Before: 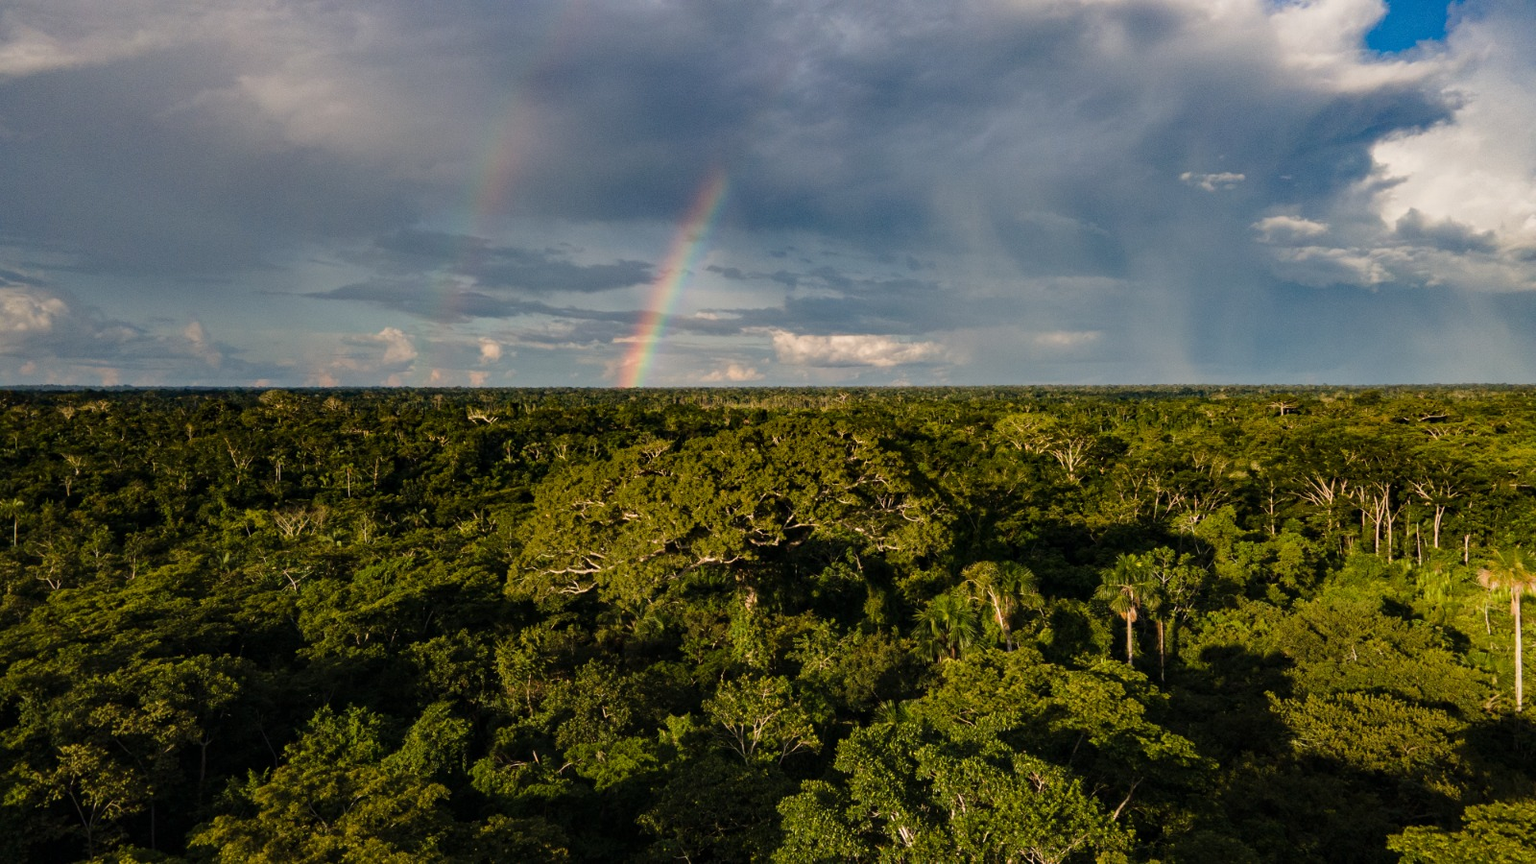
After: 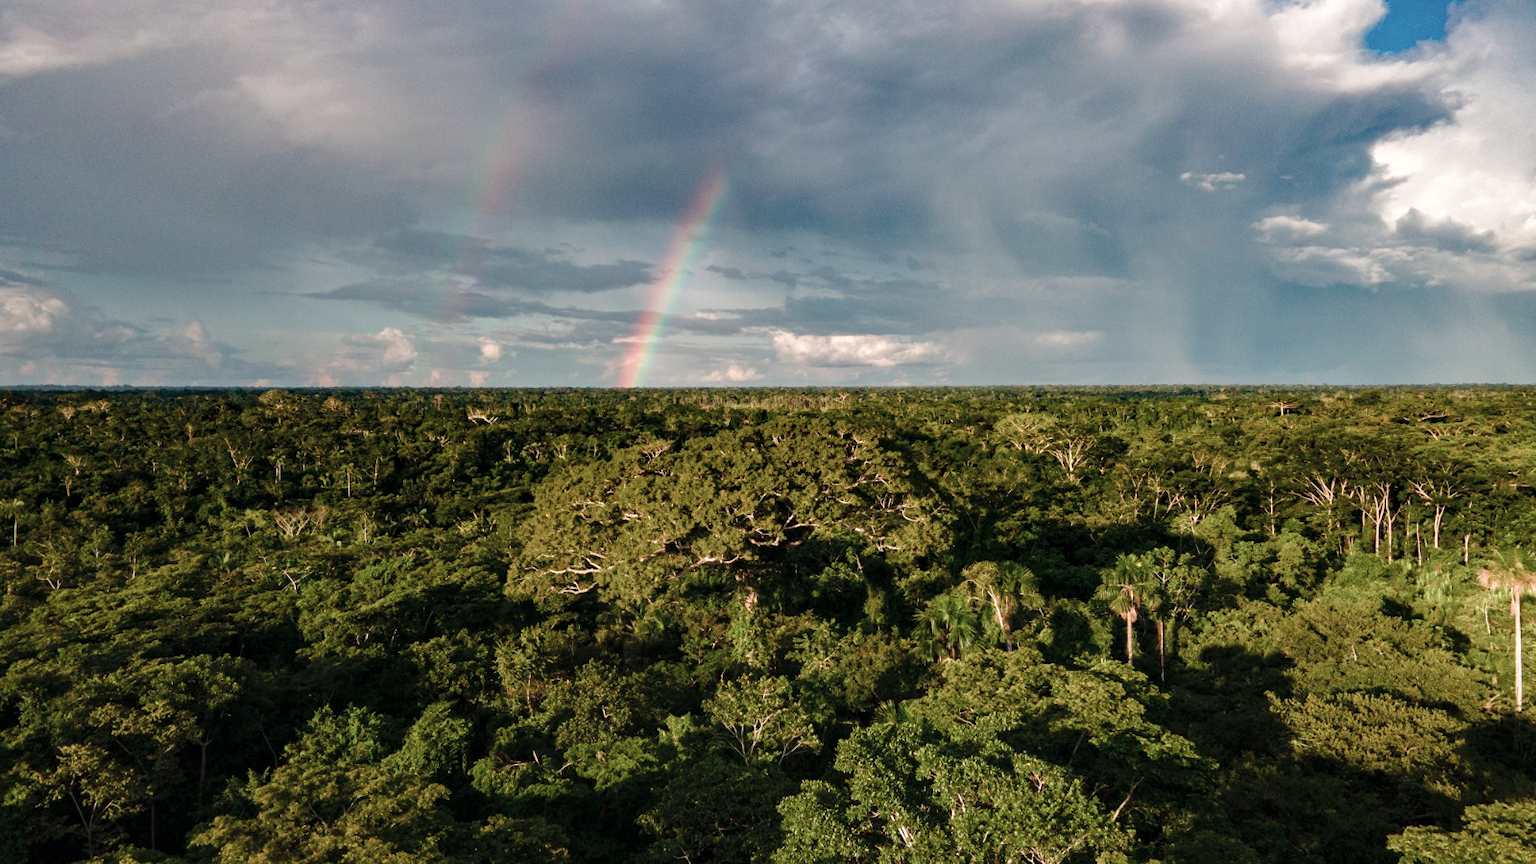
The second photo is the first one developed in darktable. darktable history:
color contrast: blue-yellow contrast 0.62
color balance rgb: perceptual saturation grading › global saturation 20%, perceptual saturation grading › highlights -50%, perceptual saturation grading › shadows 30%, perceptual brilliance grading › global brilliance 10%, perceptual brilliance grading › shadows 15%
